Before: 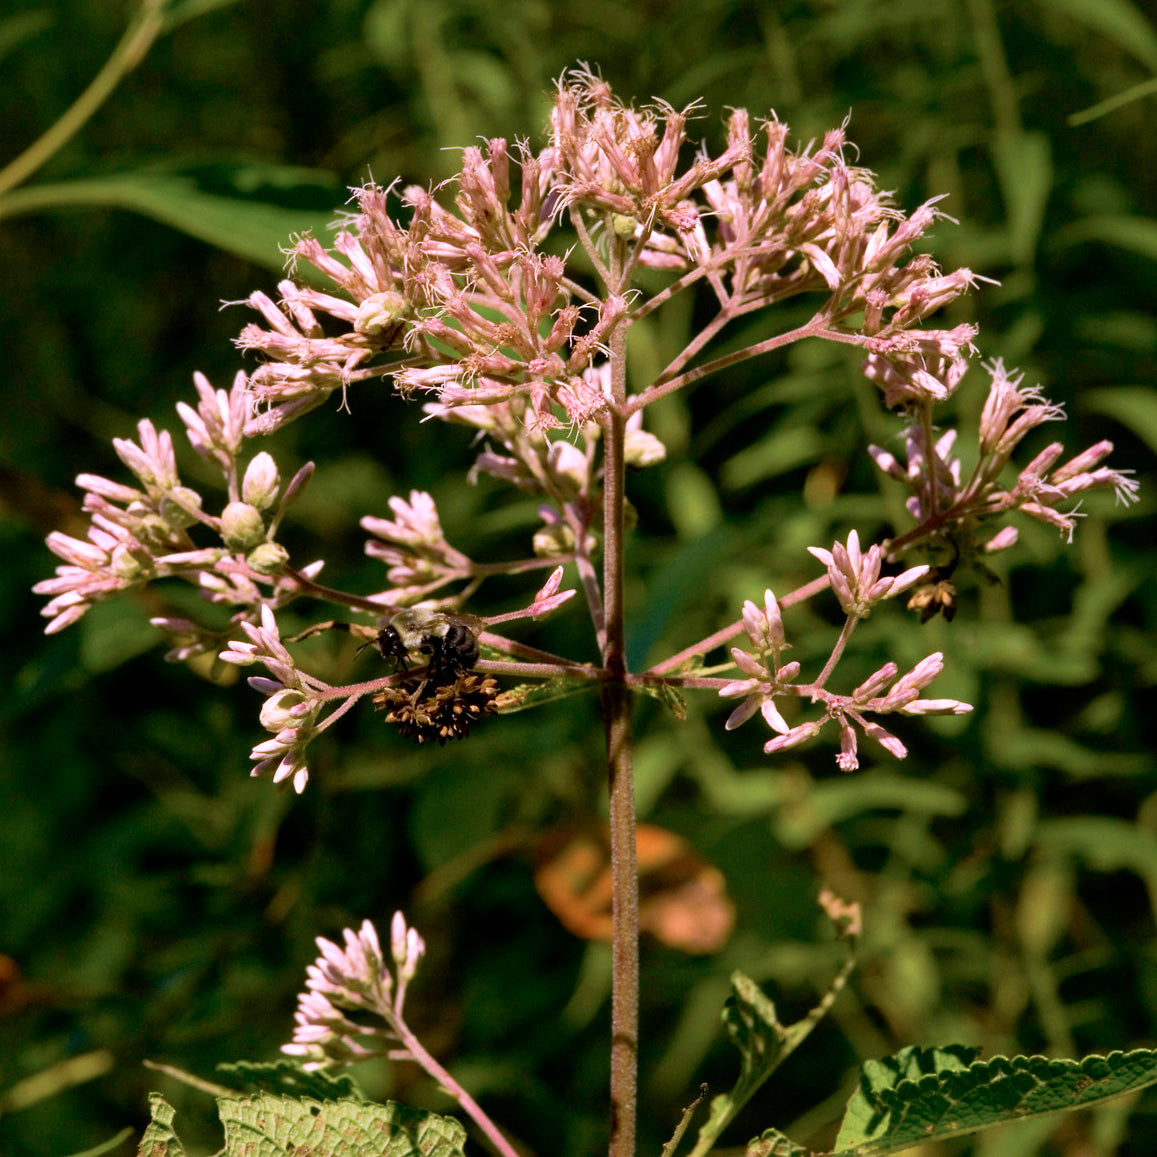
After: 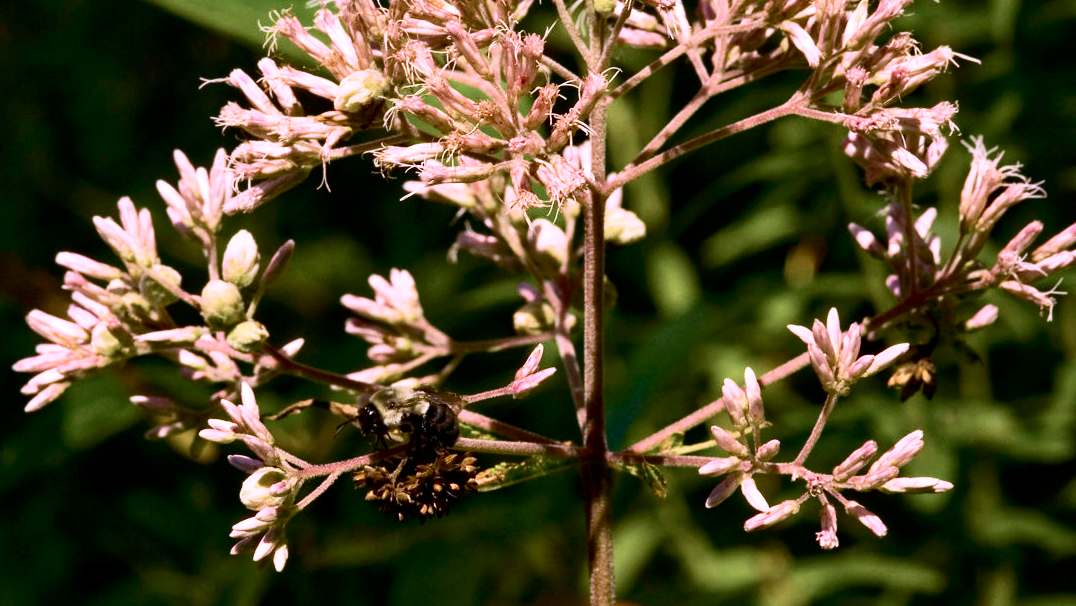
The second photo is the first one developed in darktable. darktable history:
contrast brightness saturation: contrast 0.28
crop: left 1.744%, top 19.225%, right 5.069%, bottom 28.357%
